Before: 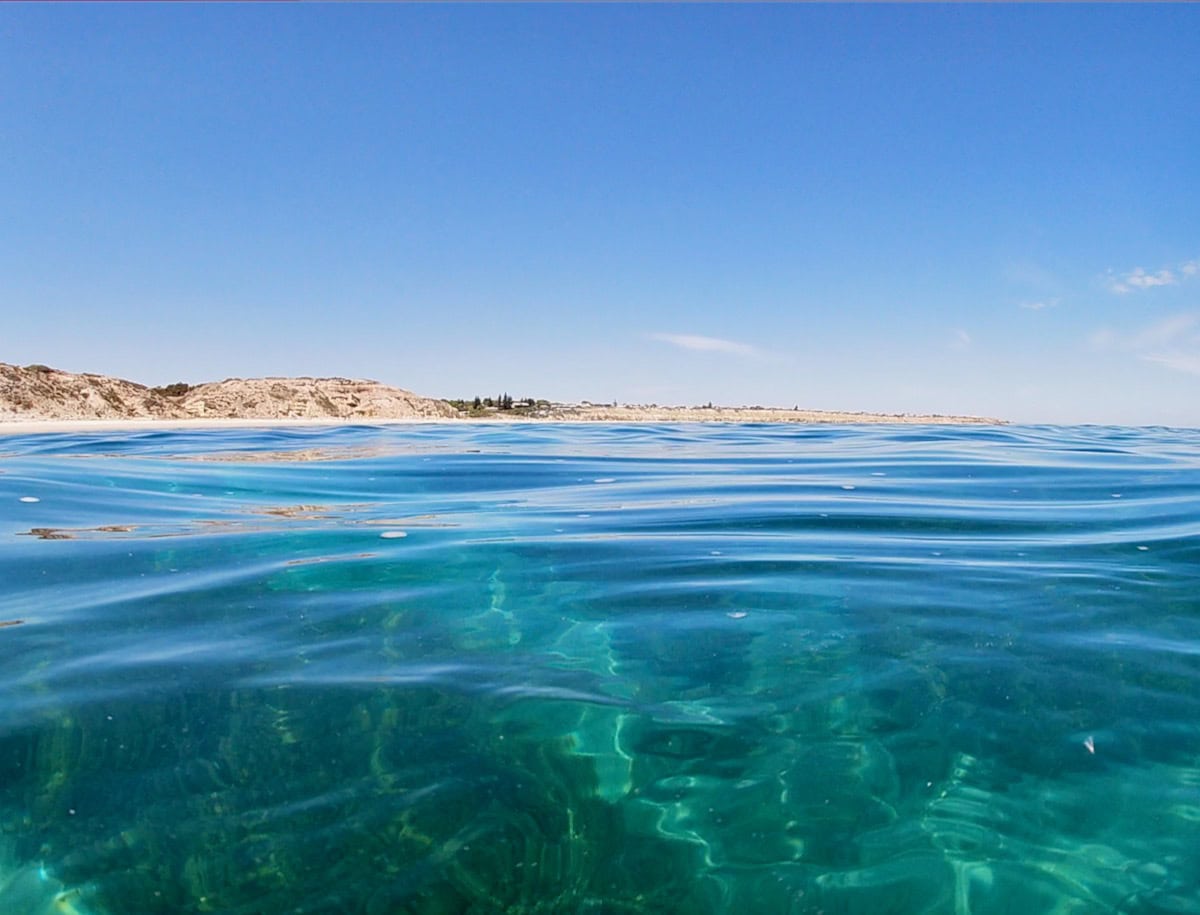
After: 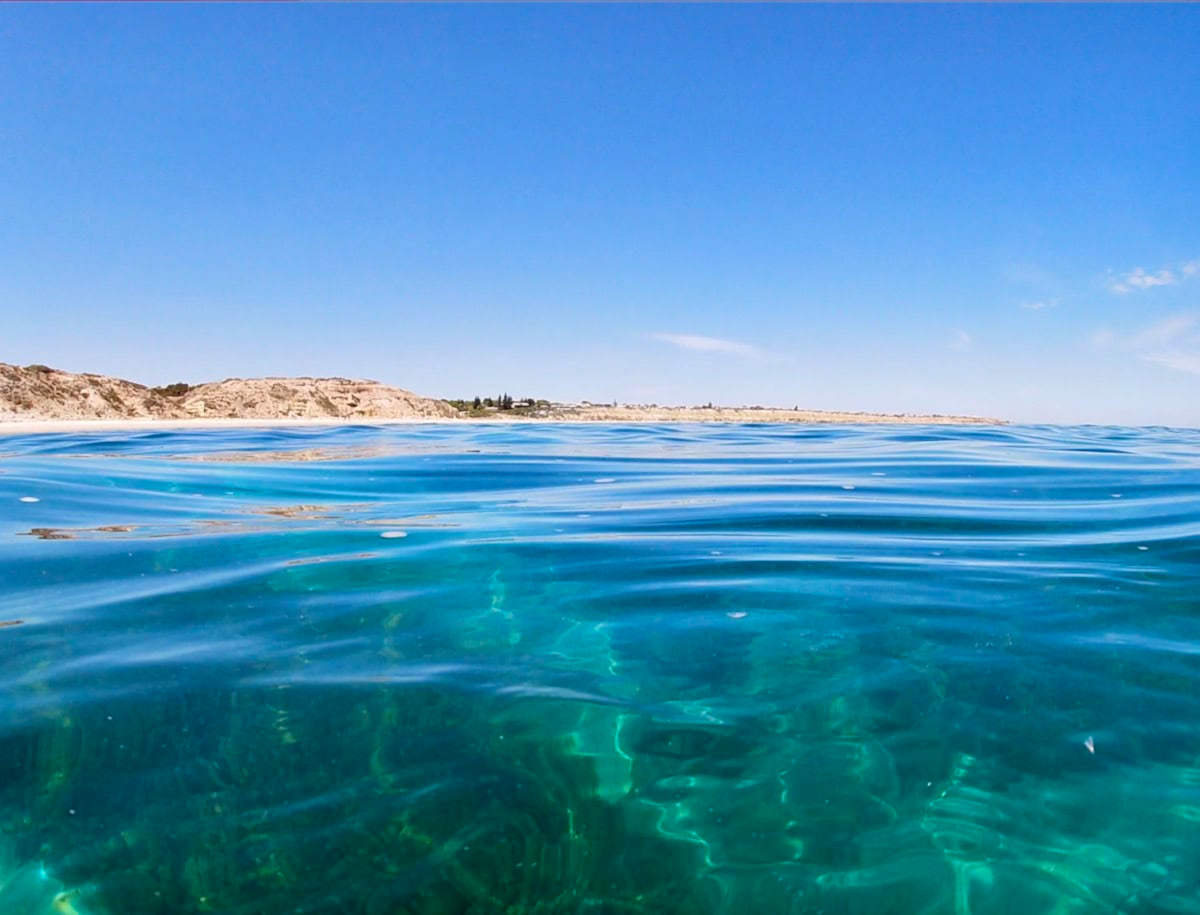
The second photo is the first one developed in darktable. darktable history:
contrast equalizer: y [[0.5 ×4, 0.467, 0.376], [0.5 ×6], [0.5 ×6], [0 ×6], [0 ×6]]
color balance: lift [1, 1, 0.999, 1.001], gamma [1, 1.003, 1.005, 0.995], gain [1, 0.992, 0.988, 1.012], contrast 5%, output saturation 110%
